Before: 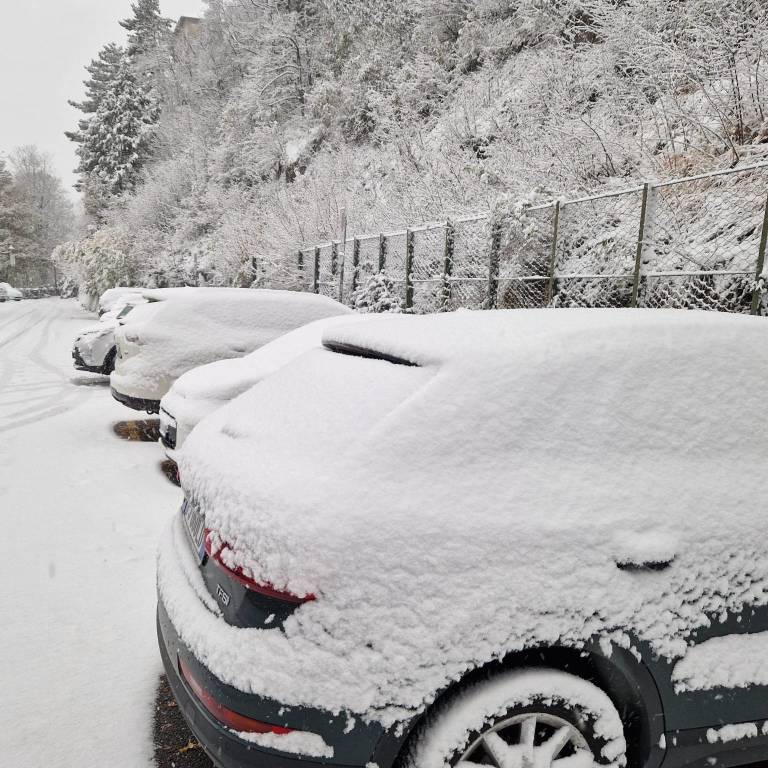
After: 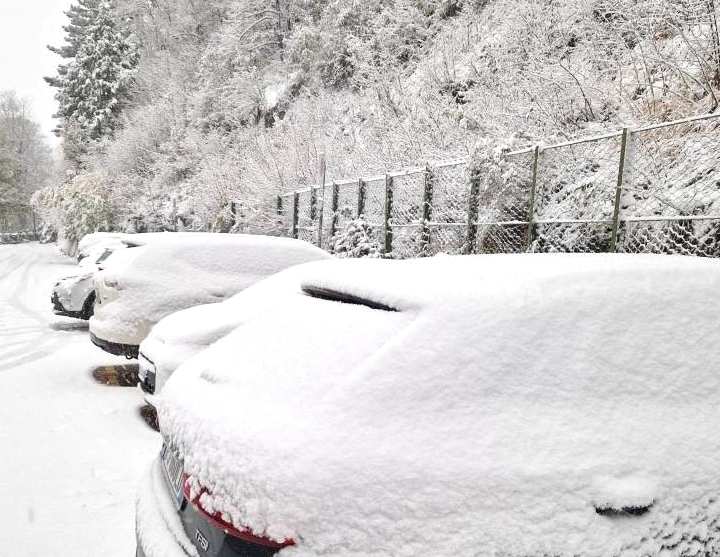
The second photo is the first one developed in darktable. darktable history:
crop: left 2.737%, top 7.287%, right 3.421%, bottom 20.179%
exposure: exposure 0.376 EV, compensate highlight preservation false
